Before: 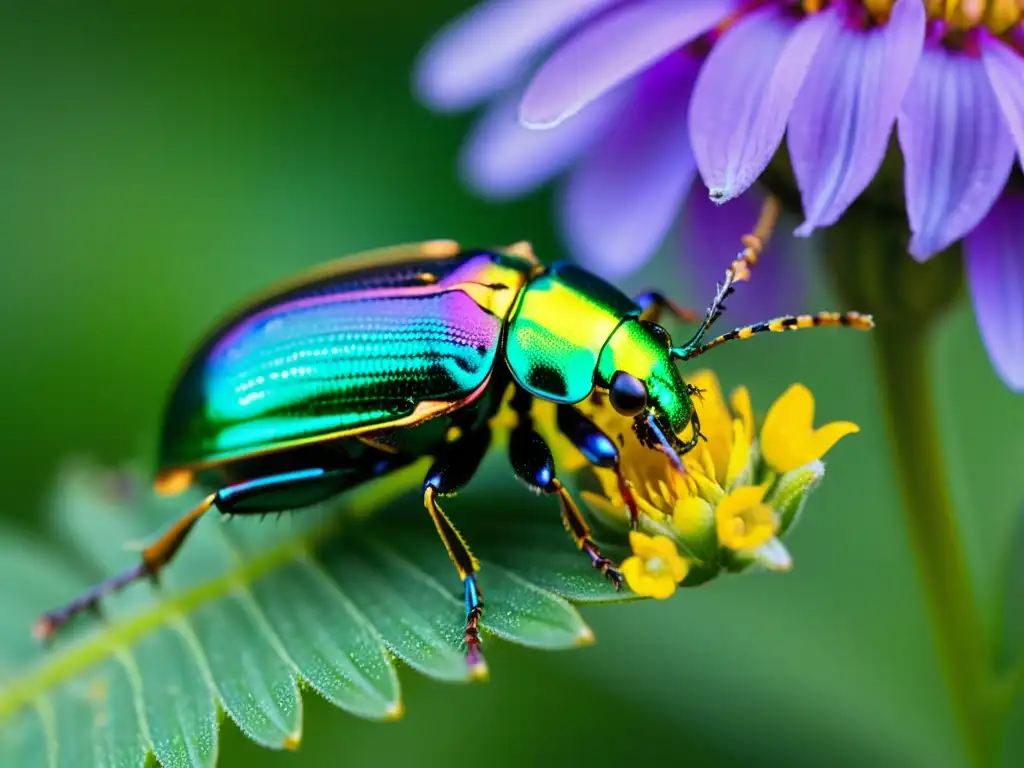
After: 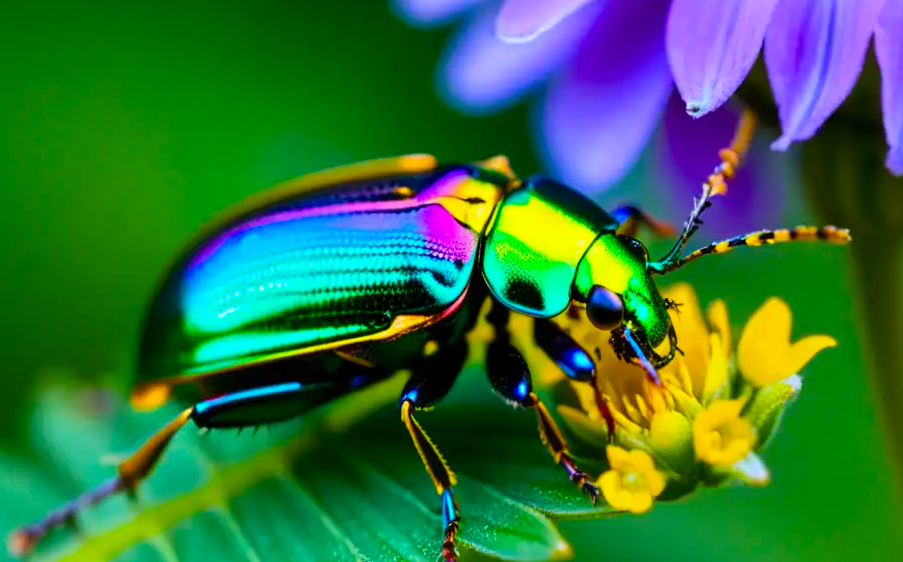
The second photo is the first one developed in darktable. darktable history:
crop and rotate: left 2.301%, top 11.309%, right 9.505%, bottom 15.398%
color balance rgb: shadows lift › luminance -20.421%, perceptual saturation grading › global saturation 25.129%, global vibrance 50.584%
